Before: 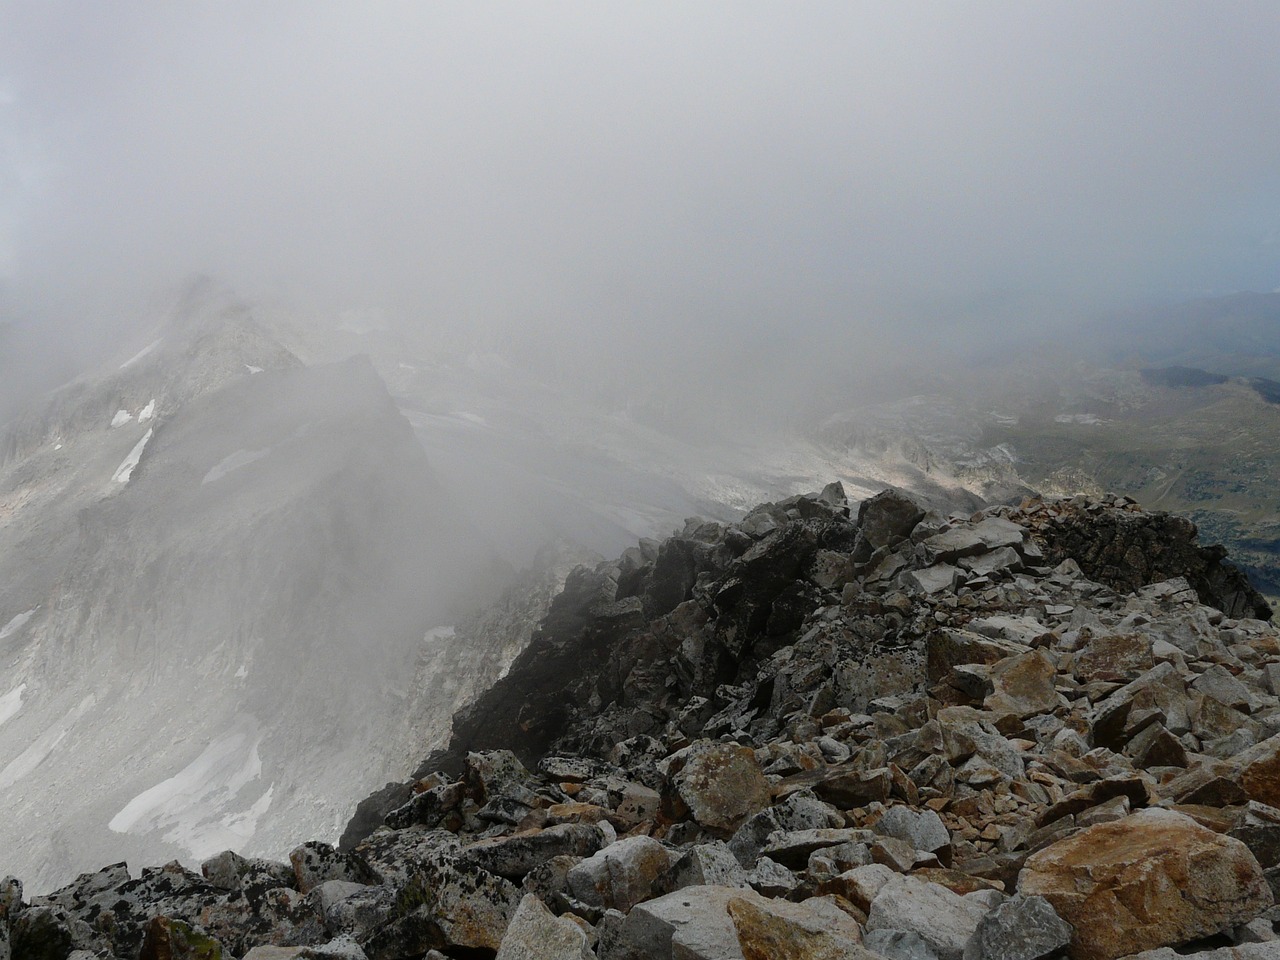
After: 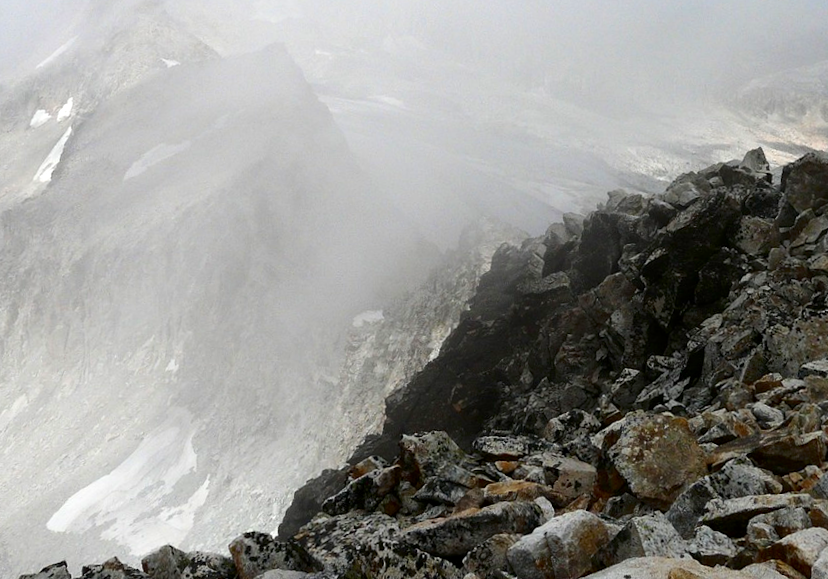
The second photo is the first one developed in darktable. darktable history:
crop and rotate: angle -0.82°, left 3.85%, top 31.828%, right 27.992%
exposure: black level correction 0.001, exposure 0.675 EV, compensate highlight preservation false
contrast brightness saturation: contrast 0.13, brightness -0.05, saturation 0.16
rotate and perspective: rotation -3.52°, crop left 0.036, crop right 0.964, crop top 0.081, crop bottom 0.919
